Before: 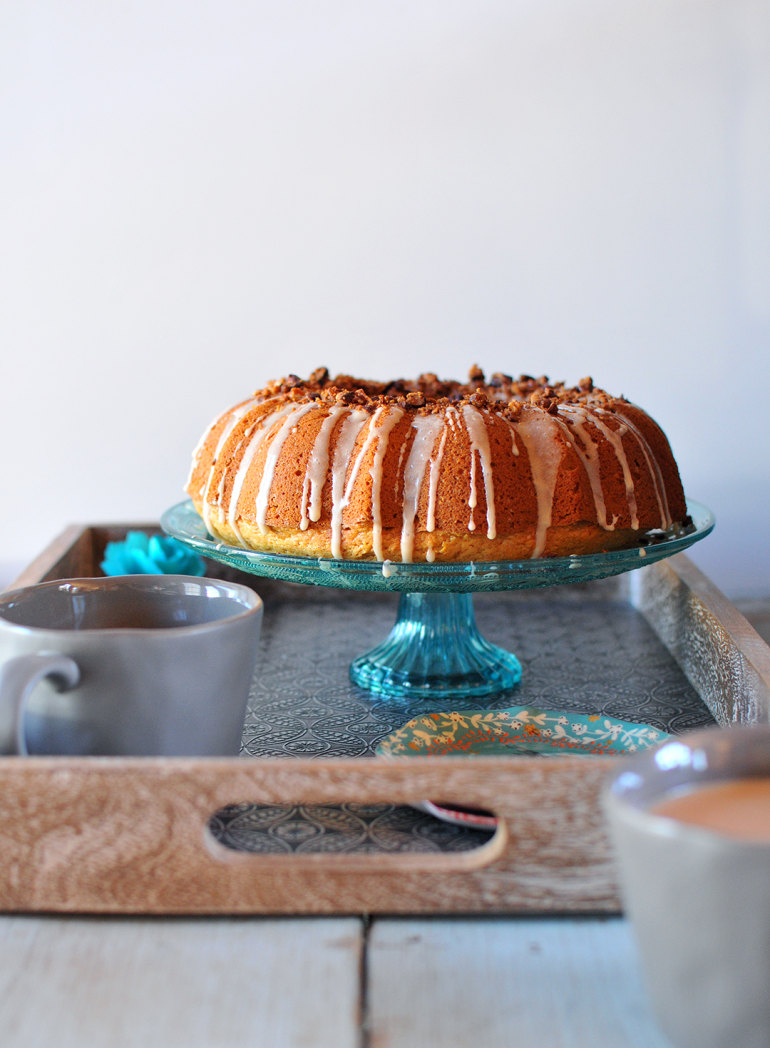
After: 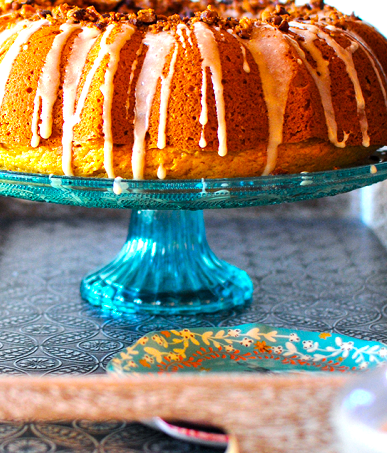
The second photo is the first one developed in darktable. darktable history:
crop: left 35.03%, top 36.625%, right 14.663%, bottom 20.057%
exposure: black level correction 0.001, exposure 0.5 EV, compensate exposure bias true, compensate highlight preservation false
color balance rgb: perceptual saturation grading › global saturation 30%, global vibrance 20%
tone equalizer: -8 EV -0.417 EV, -7 EV -0.389 EV, -6 EV -0.333 EV, -5 EV -0.222 EV, -3 EV 0.222 EV, -2 EV 0.333 EV, -1 EV 0.389 EV, +0 EV 0.417 EV, edges refinement/feathering 500, mask exposure compensation -1.25 EV, preserve details no
